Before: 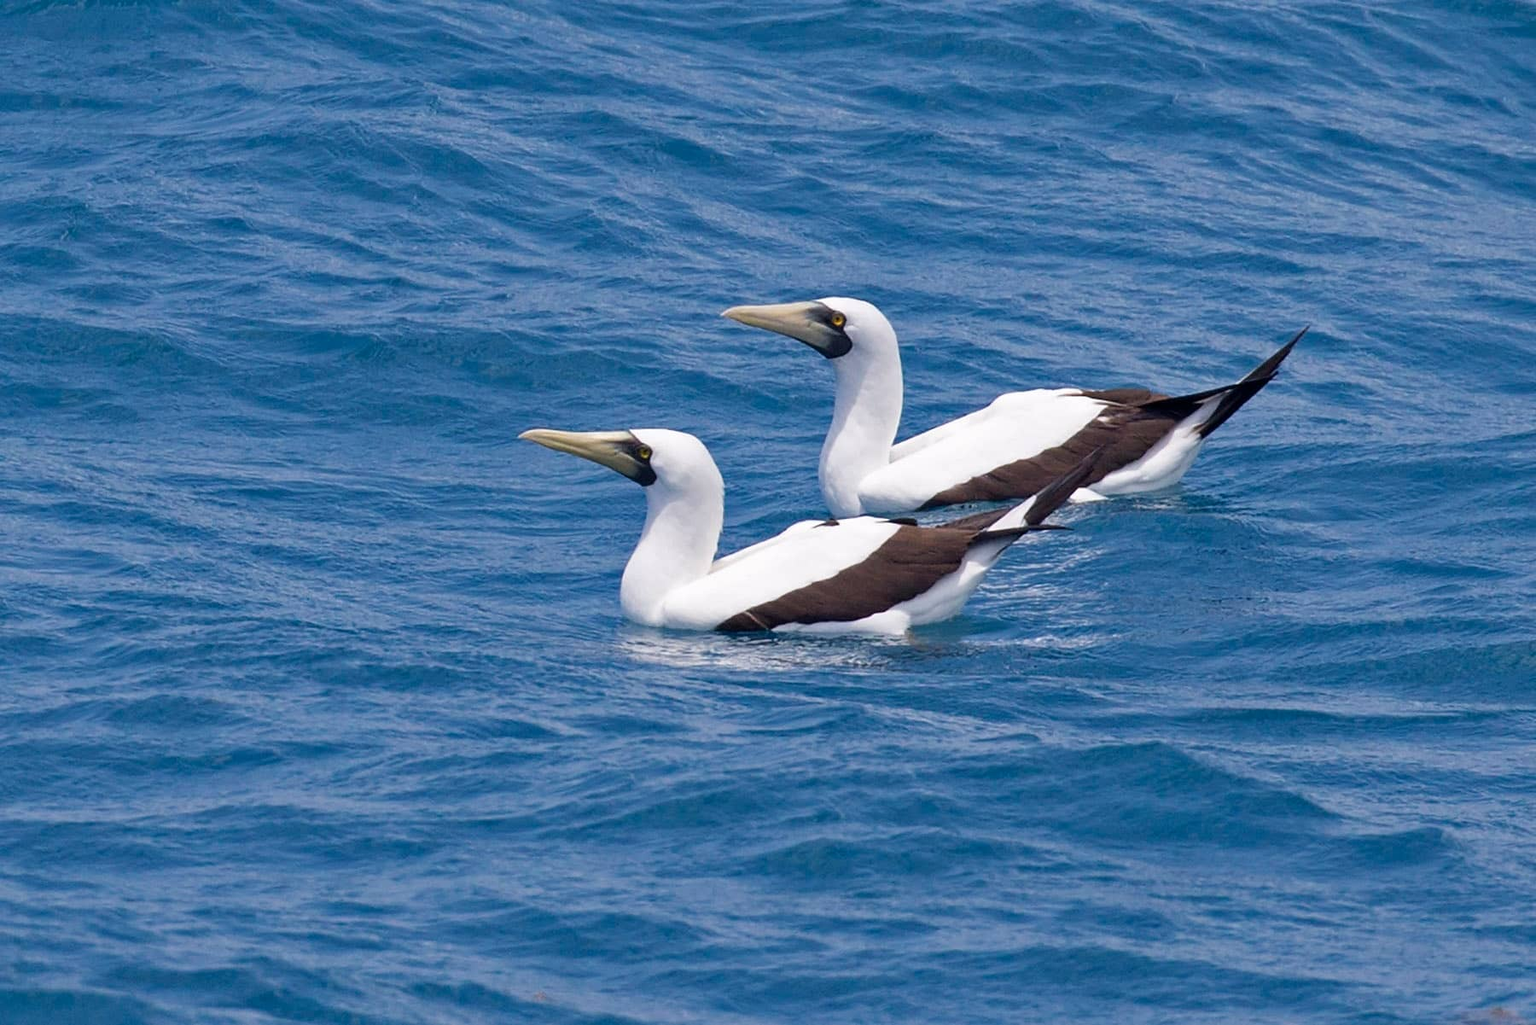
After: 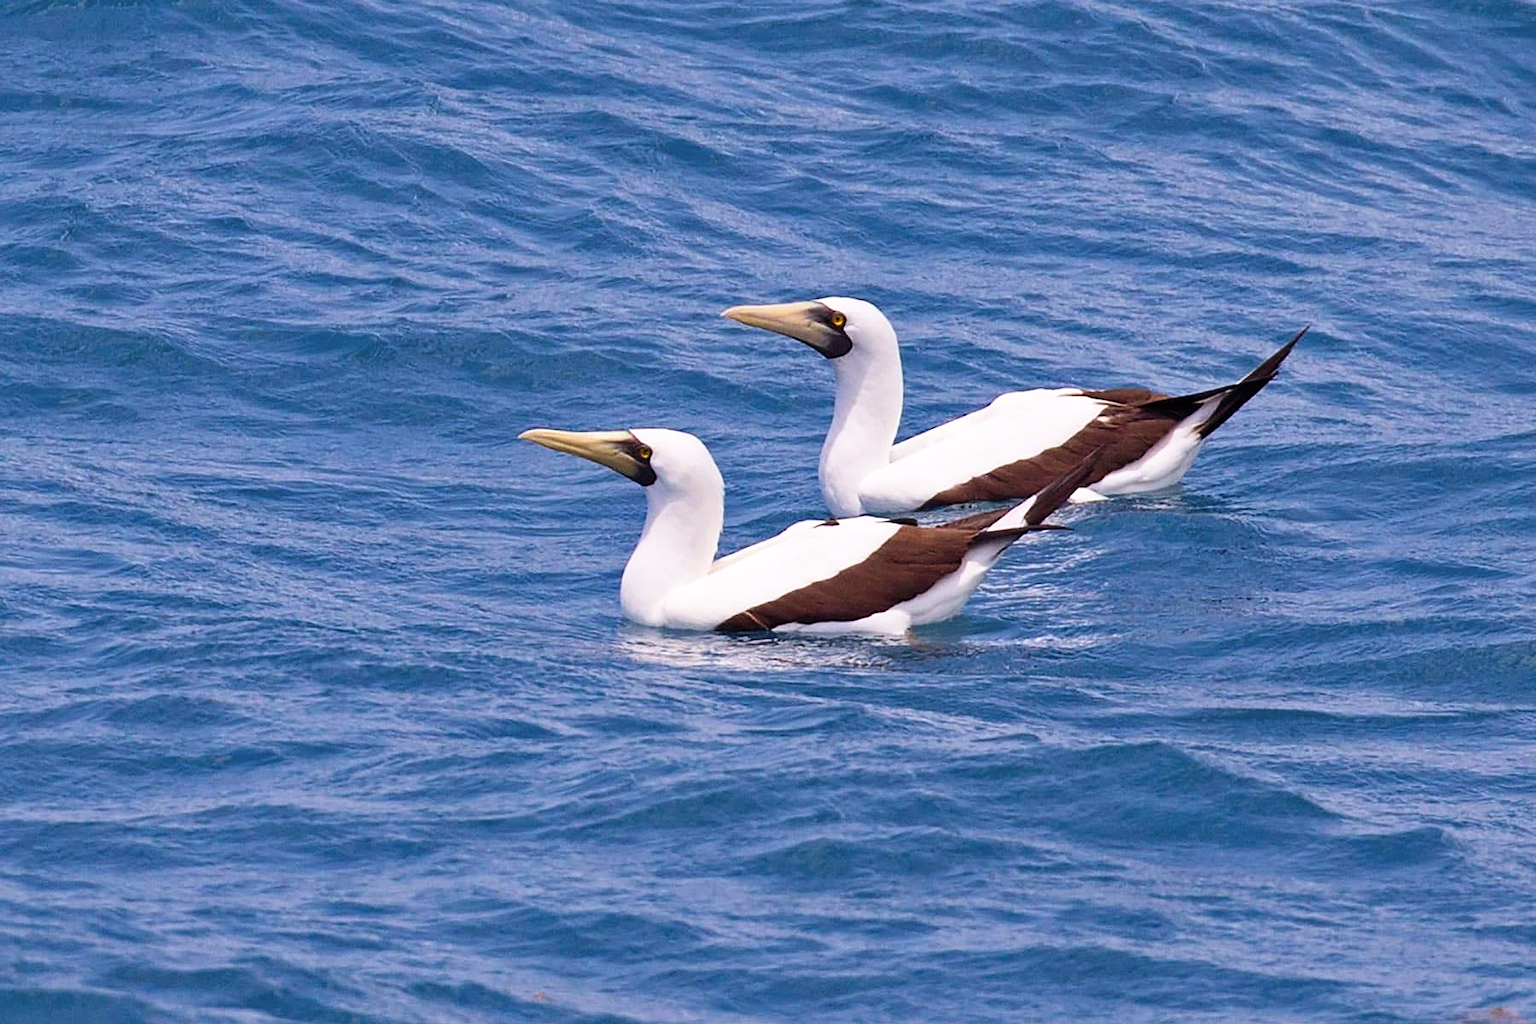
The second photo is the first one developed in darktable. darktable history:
sharpen: amount 0.2
rgb levels: mode RGB, independent channels, levels [[0, 0.5, 1], [0, 0.521, 1], [0, 0.536, 1]]
contrast brightness saturation: contrast 0.2, brightness 0.16, saturation 0.22
